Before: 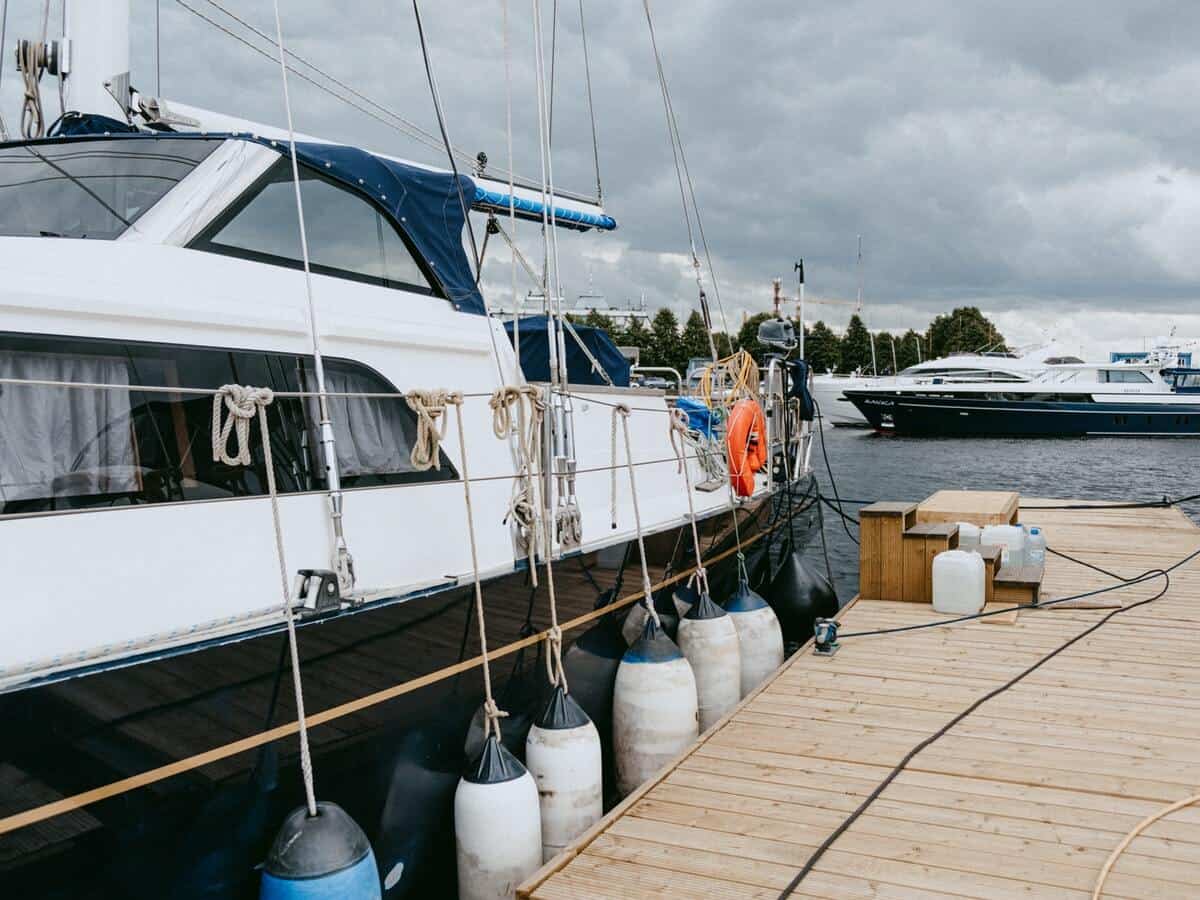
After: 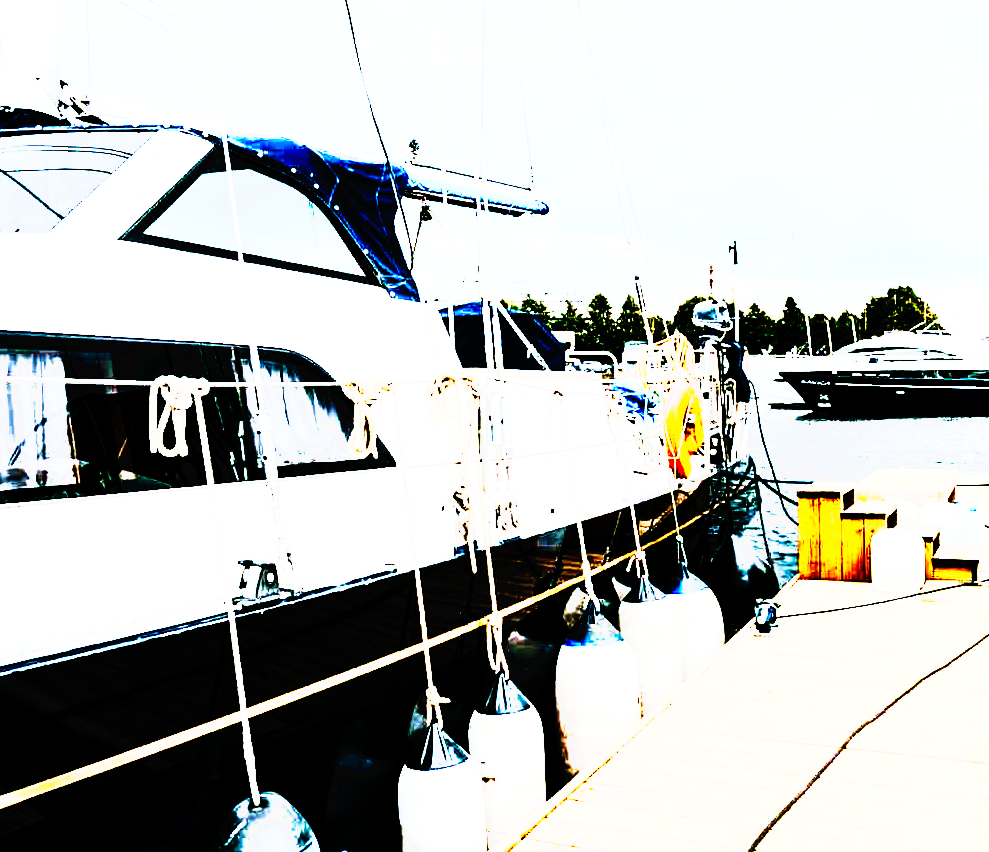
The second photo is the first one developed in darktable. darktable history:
exposure: black level correction 0.008, exposure 0.979 EV, compensate highlight preservation false
tone curve: curves: ch0 [(0, 0) (0.003, 0.005) (0.011, 0.005) (0.025, 0.006) (0.044, 0.008) (0.069, 0.01) (0.1, 0.012) (0.136, 0.015) (0.177, 0.019) (0.224, 0.017) (0.277, 0.015) (0.335, 0.018) (0.399, 0.043) (0.468, 0.118) (0.543, 0.349) (0.623, 0.591) (0.709, 0.88) (0.801, 0.983) (0.898, 0.973) (1, 1)], preserve colors none
rgb curve: curves: ch0 [(0, 0) (0.21, 0.15) (0.24, 0.21) (0.5, 0.75) (0.75, 0.96) (0.89, 0.99) (1, 1)]; ch1 [(0, 0.02) (0.21, 0.13) (0.25, 0.2) (0.5, 0.67) (0.75, 0.9) (0.89, 0.97) (1, 1)]; ch2 [(0, 0.02) (0.21, 0.13) (0.25, 0.2) (0.5, 0.67) (0.75, 0.9) (0.89, 0.97) (1, 1)], compensate middle gray true
crop and rotate: angle 1°, left 4.281%, top 0.642%, right 11.383%, bottom 2.486%
velvia: on, module defaults
